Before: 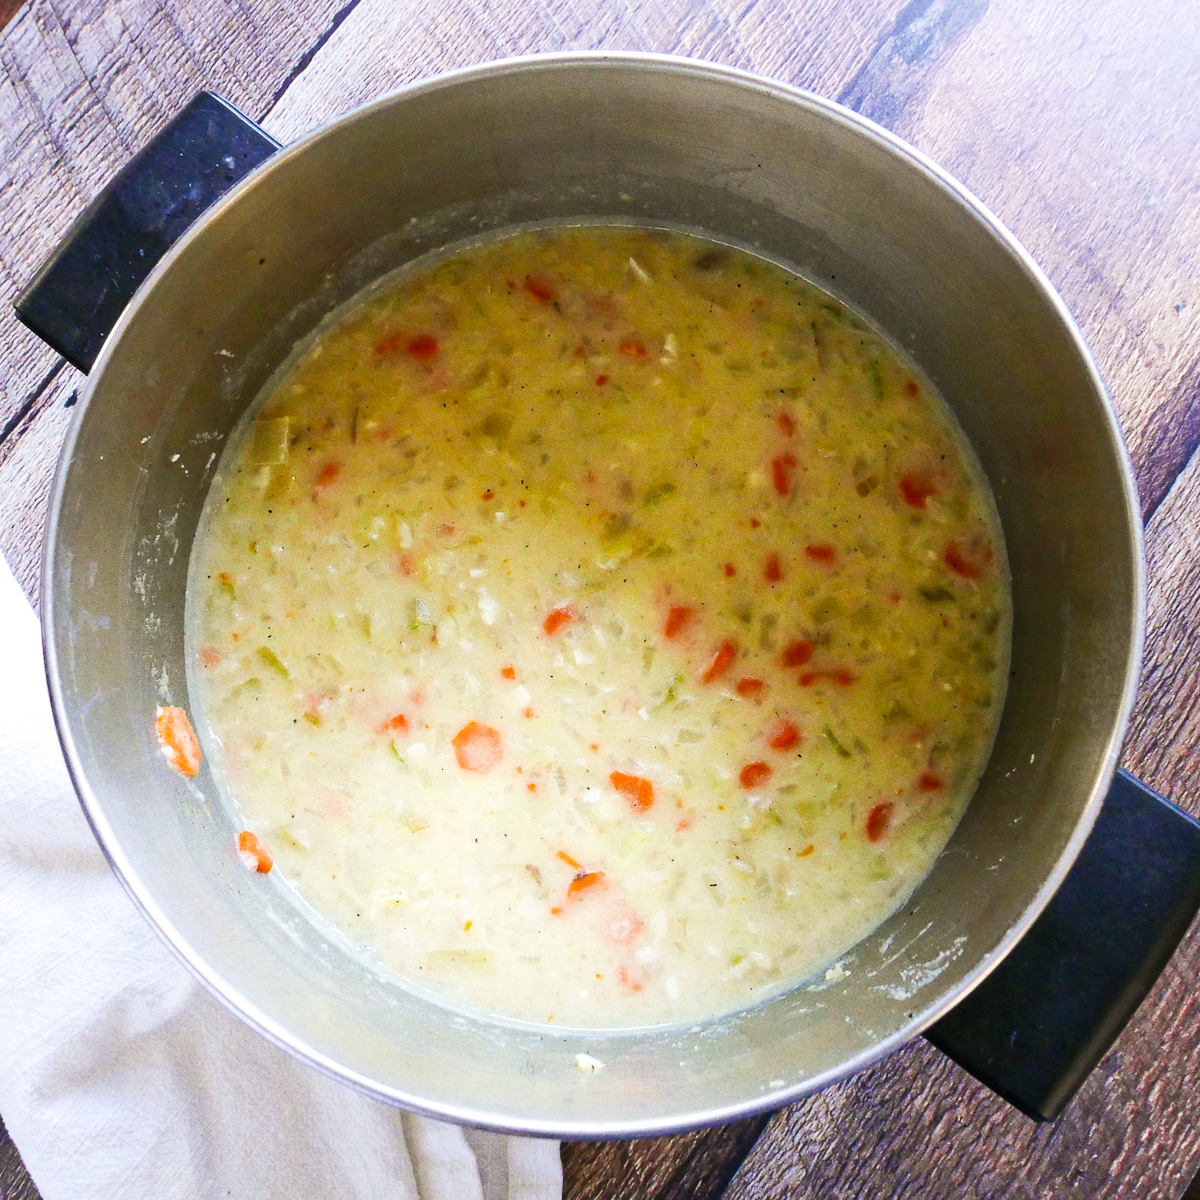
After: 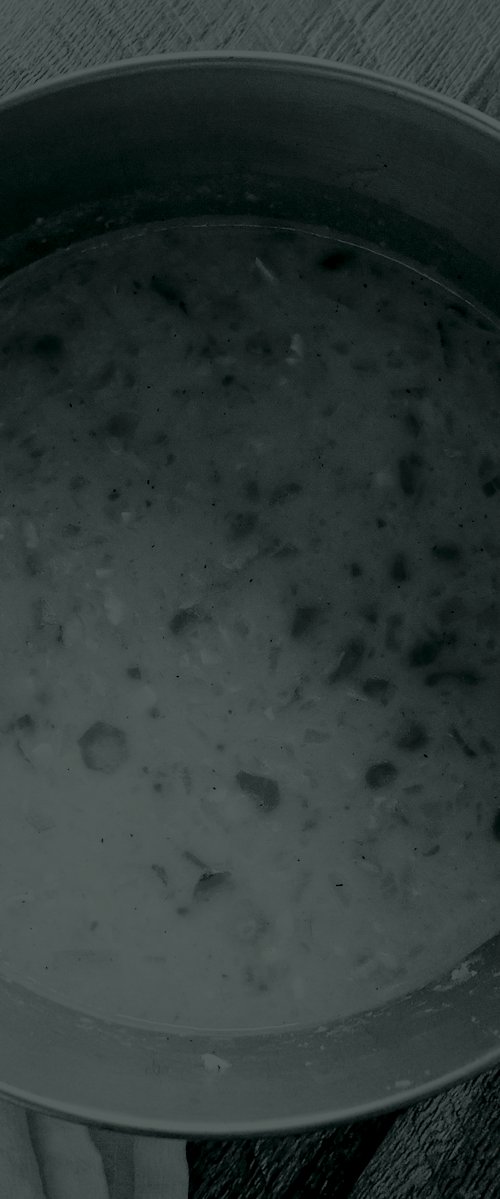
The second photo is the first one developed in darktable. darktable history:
colorize: hue 90°, saturation 19%, lightness 1.59%, version 1
crop: left 31.229%, right 27.105%
